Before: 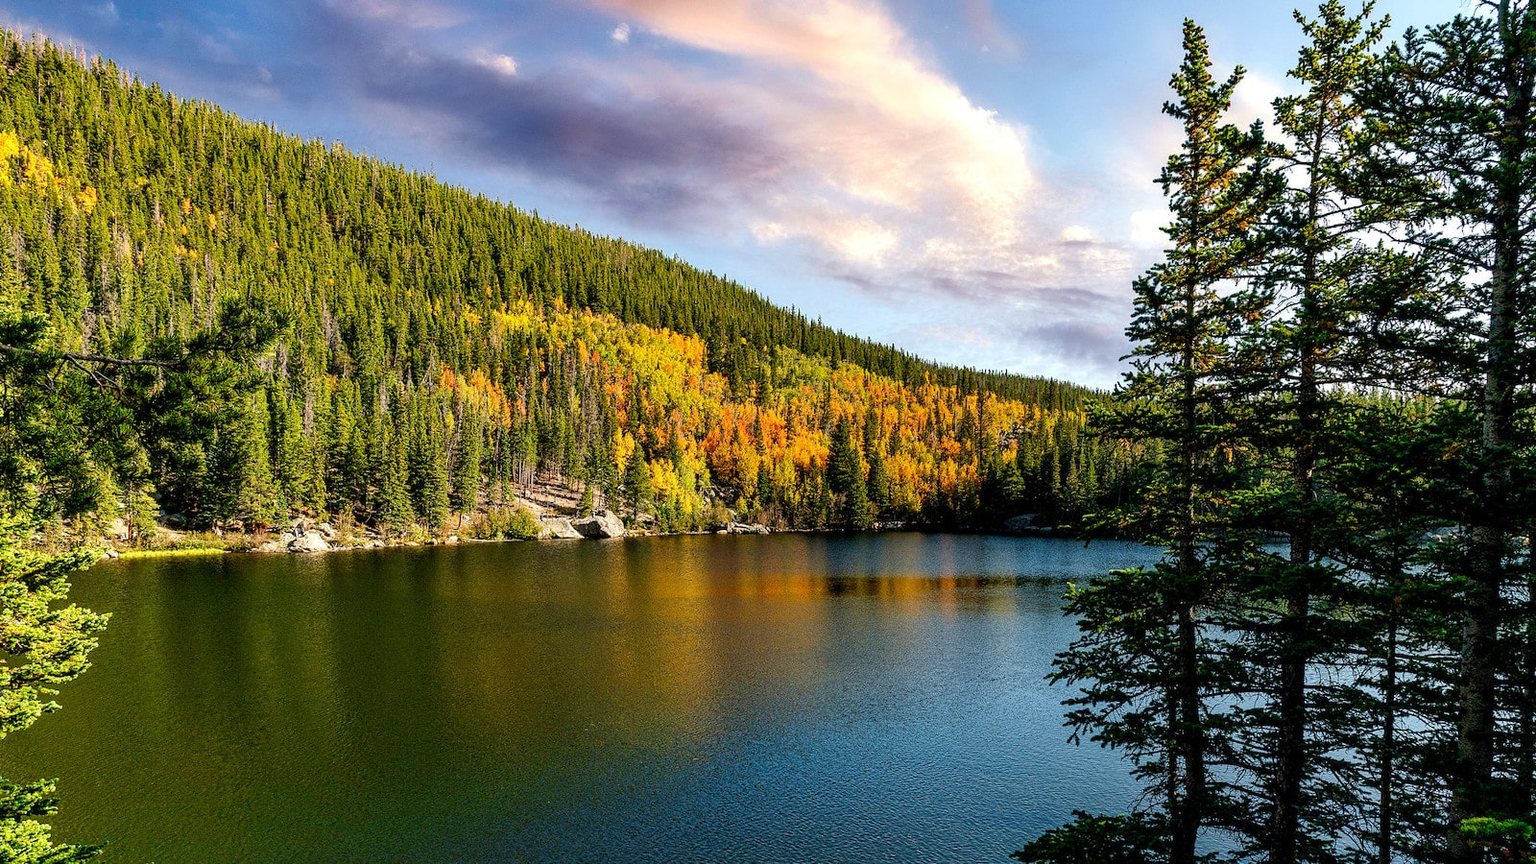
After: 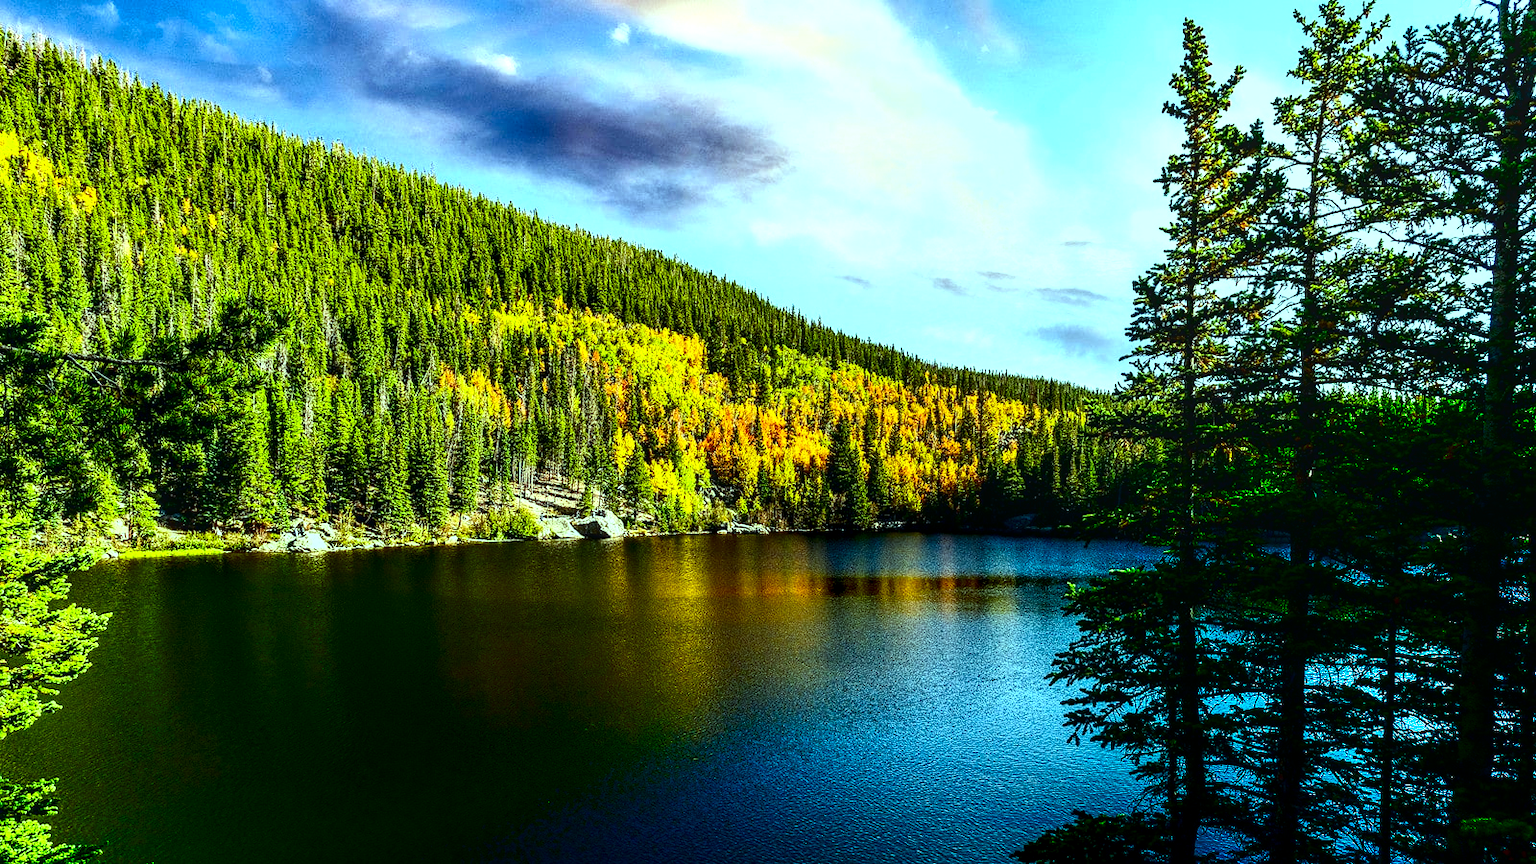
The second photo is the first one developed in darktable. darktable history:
shadows and highlights: shadows -88.03, highlights -35.45, shadows color adjustment 99.15%, highlights color adjustment 0%, soften with gaussian
color balance: mode lift, gamma, gain (sRGB), lift [0.997, 0.979, 1.021, 1.011], gamma [1, 1.084, 0.916, 0.998], gain [1, 0.87, 1.13, 1.101], contrast 4.55%, contrast fulcrum 38.24%, output saturation 104.09%
exposure: exposure 0.574 EV, compensate highlight preservation false
local contrast: detail 130%
contrast brightness saturation: contrast 0.22, brightness -0.19, saturation 0.24
